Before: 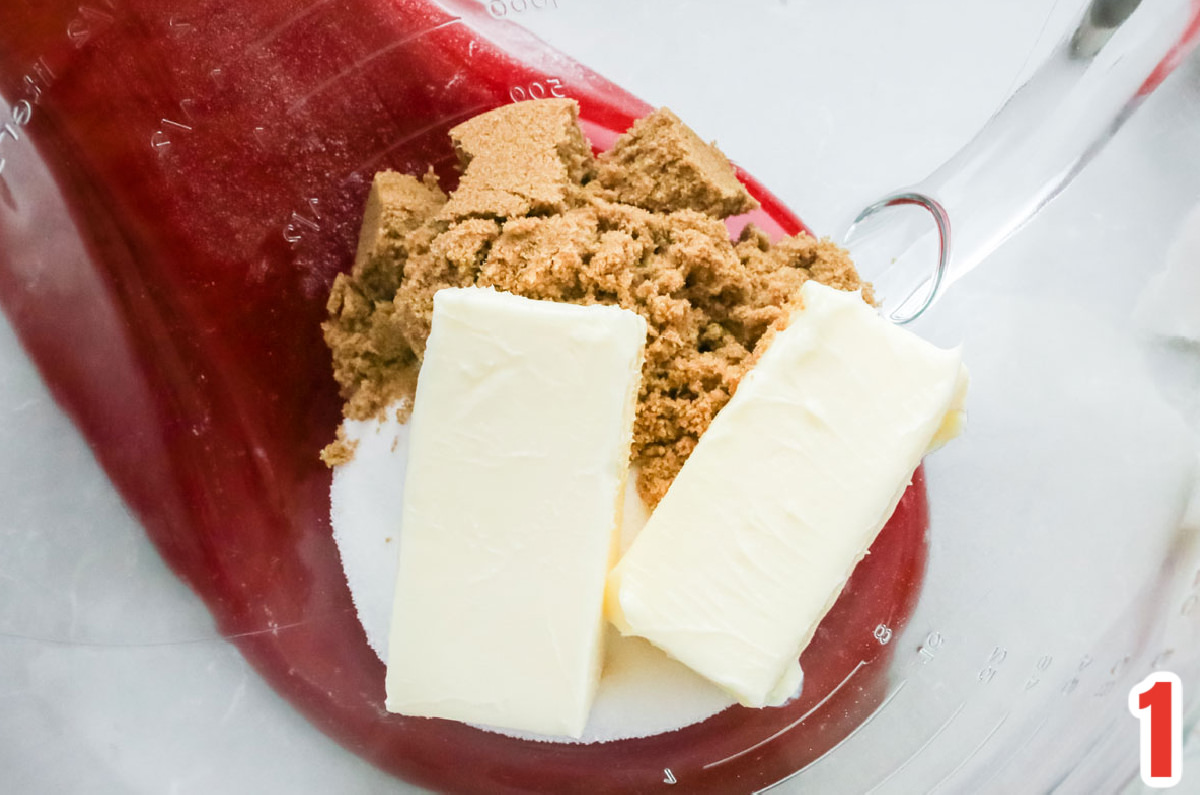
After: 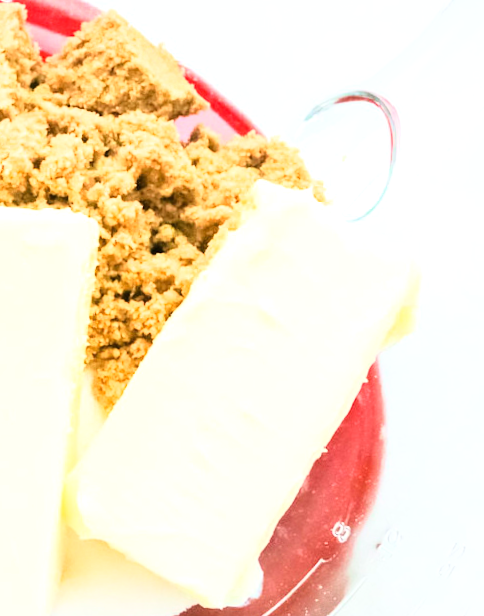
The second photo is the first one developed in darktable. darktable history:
base curve: curves: ch0 [(0, 0) (0.028, 0.03) (0.121, 0.232) (0.46, 0.748) (0.859, 0.968) (1, 1)]
exposure: exposure 0.496 EV, compensate highlight preservation false
crop: left 45.721%, top 13.393%, right 14.118%, bottom 10.01%
rotate and perspective: rotation -1.24°, automatic cropping off
